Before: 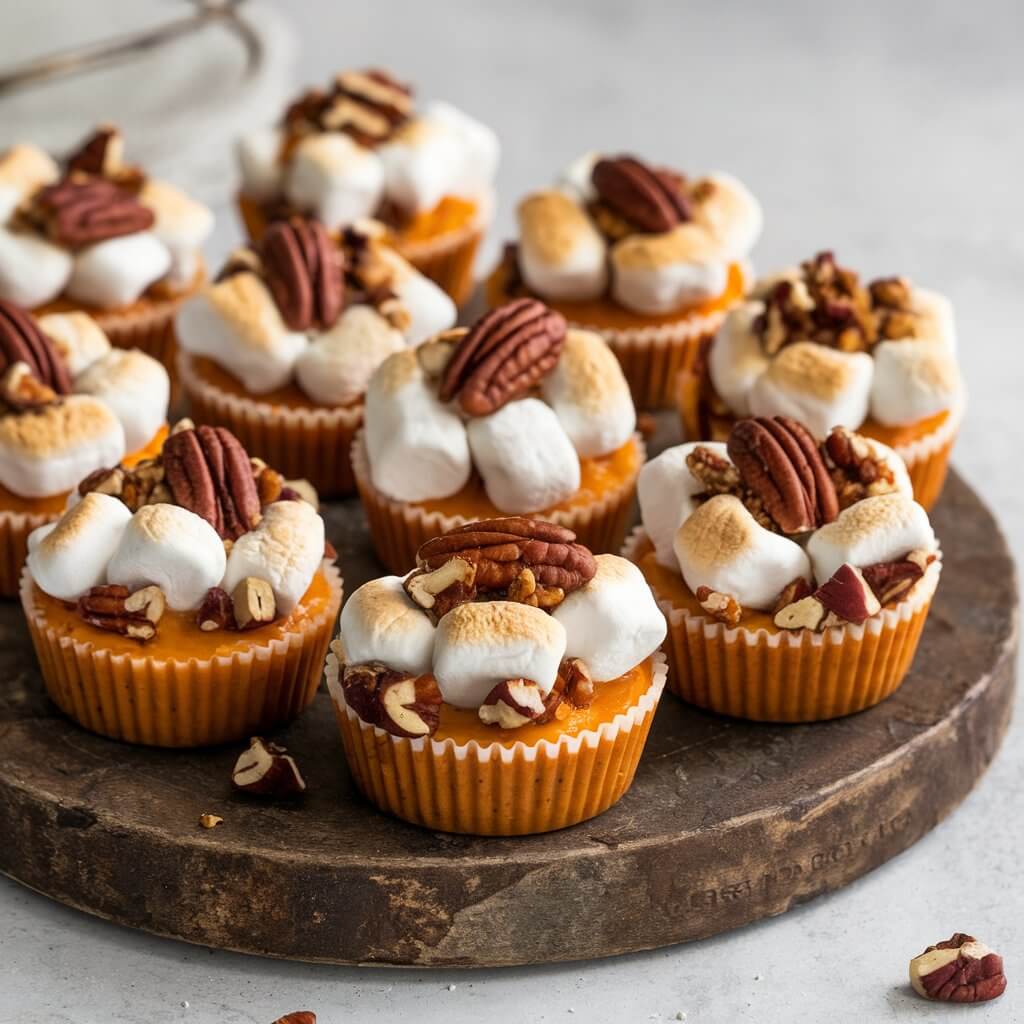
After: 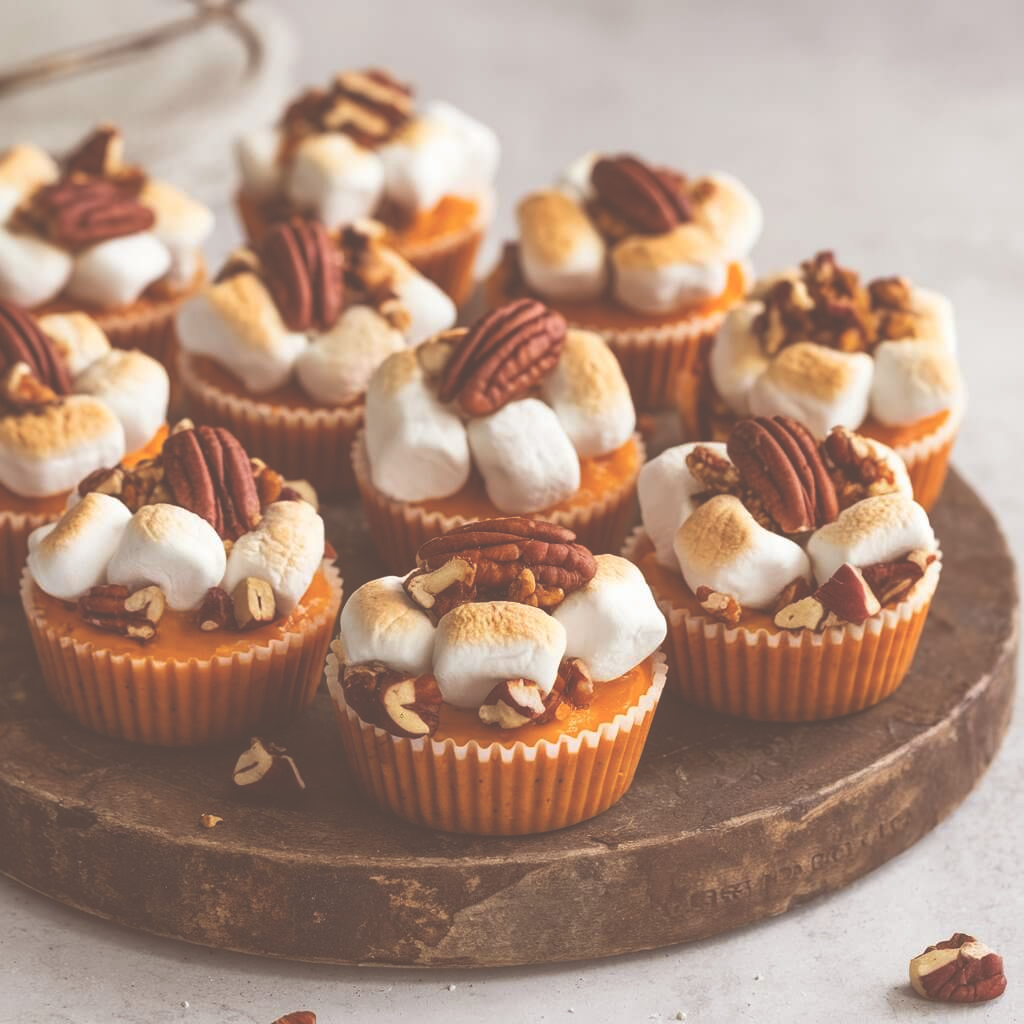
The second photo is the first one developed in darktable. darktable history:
exposure: black level correction -0.087, compensate highlight preservation false
rgb levels: mode RGB, independent channels, levels [[0, 0.5, 1], [0, 0.521, 1], [0, 0.536, 1]]
